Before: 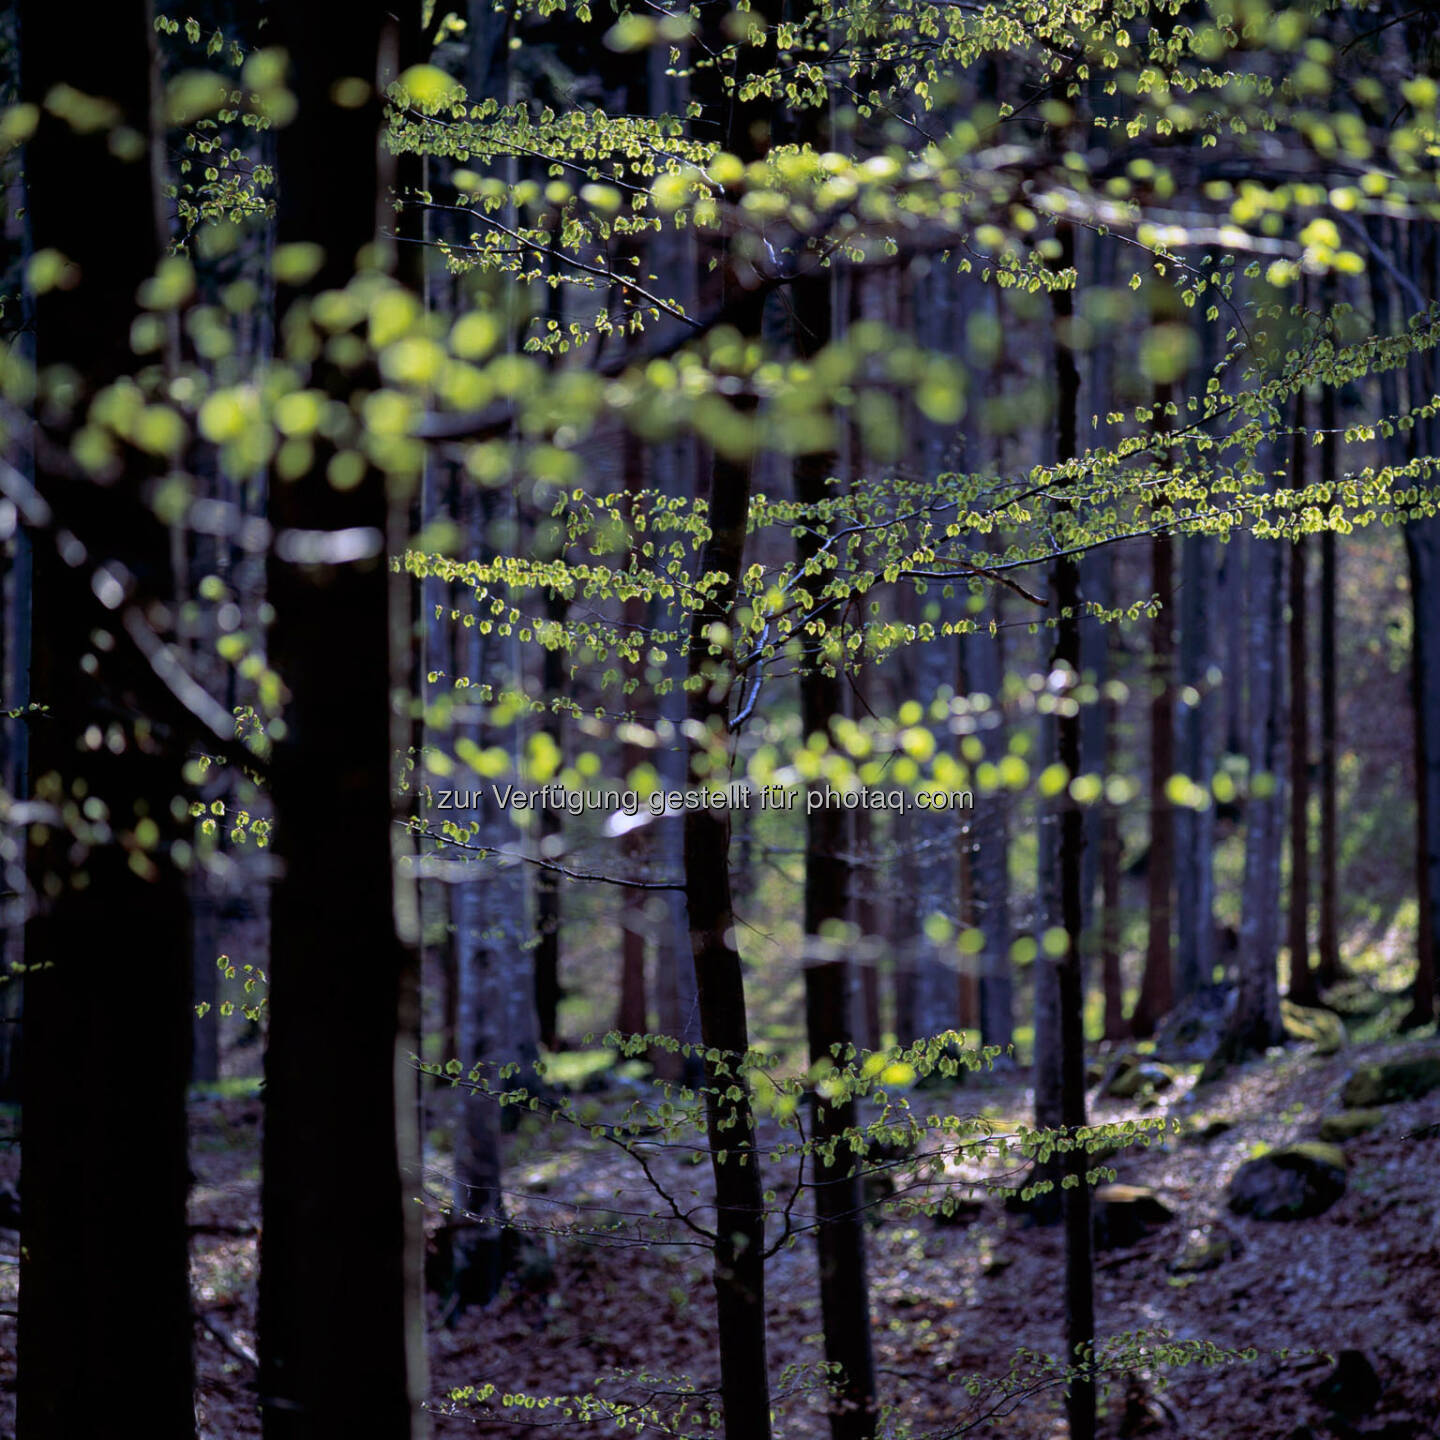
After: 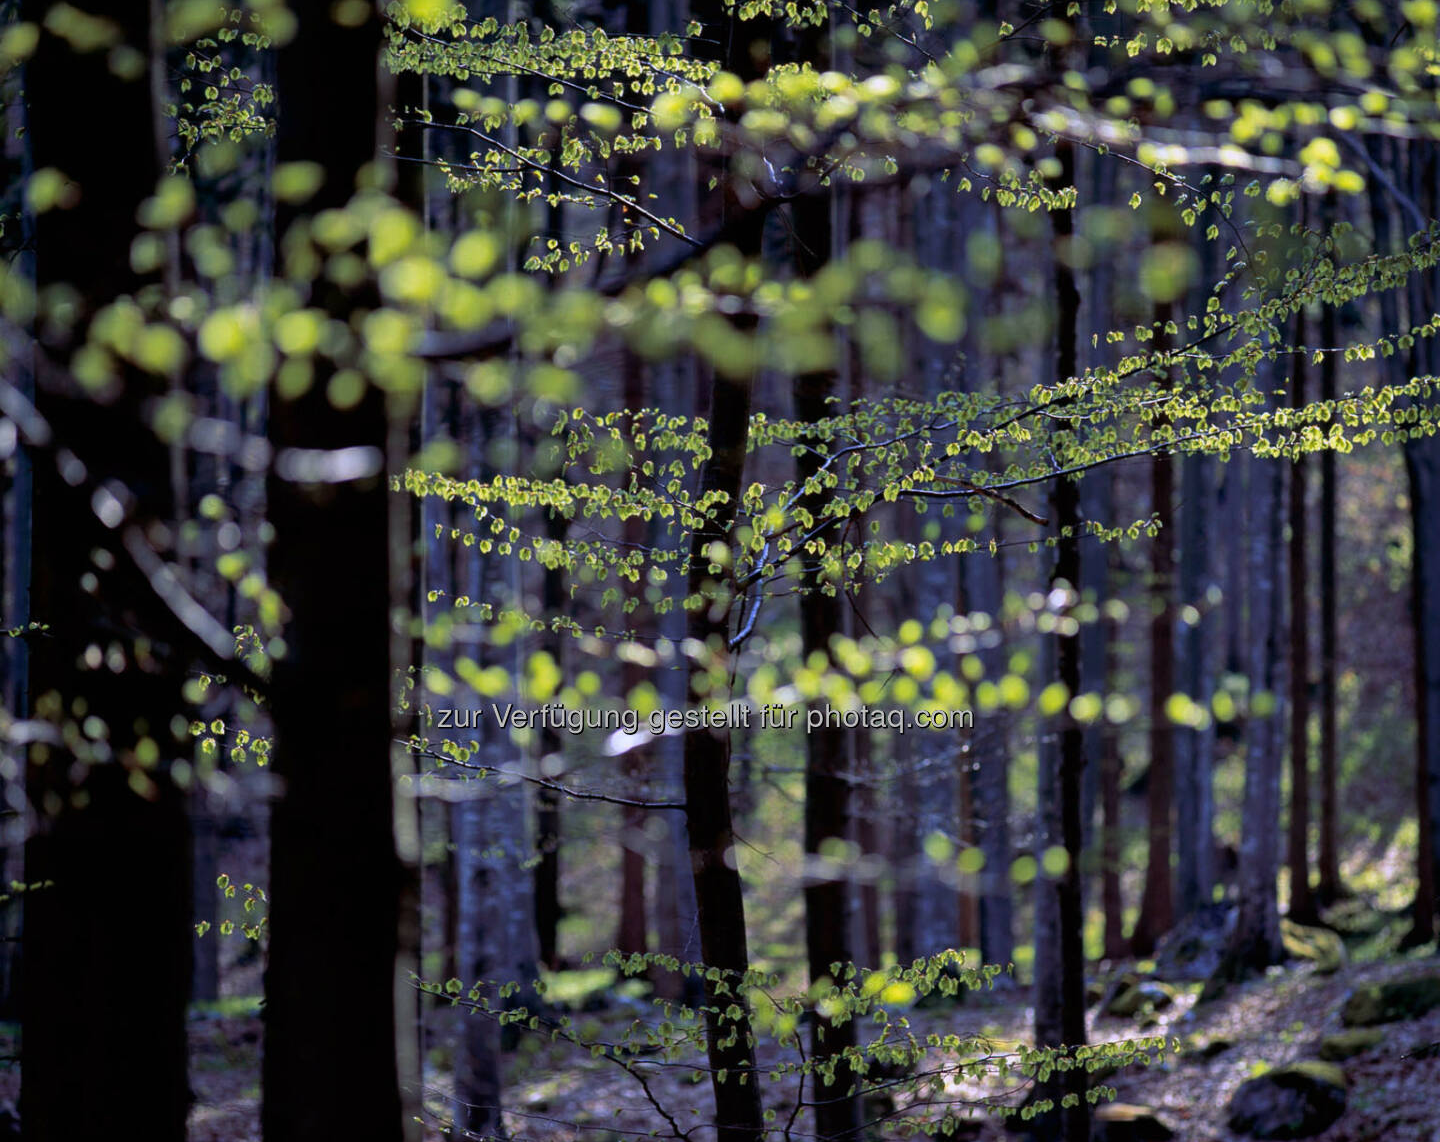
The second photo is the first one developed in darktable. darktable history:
crop and rotate: top 5.668%, bottom 14.987%
